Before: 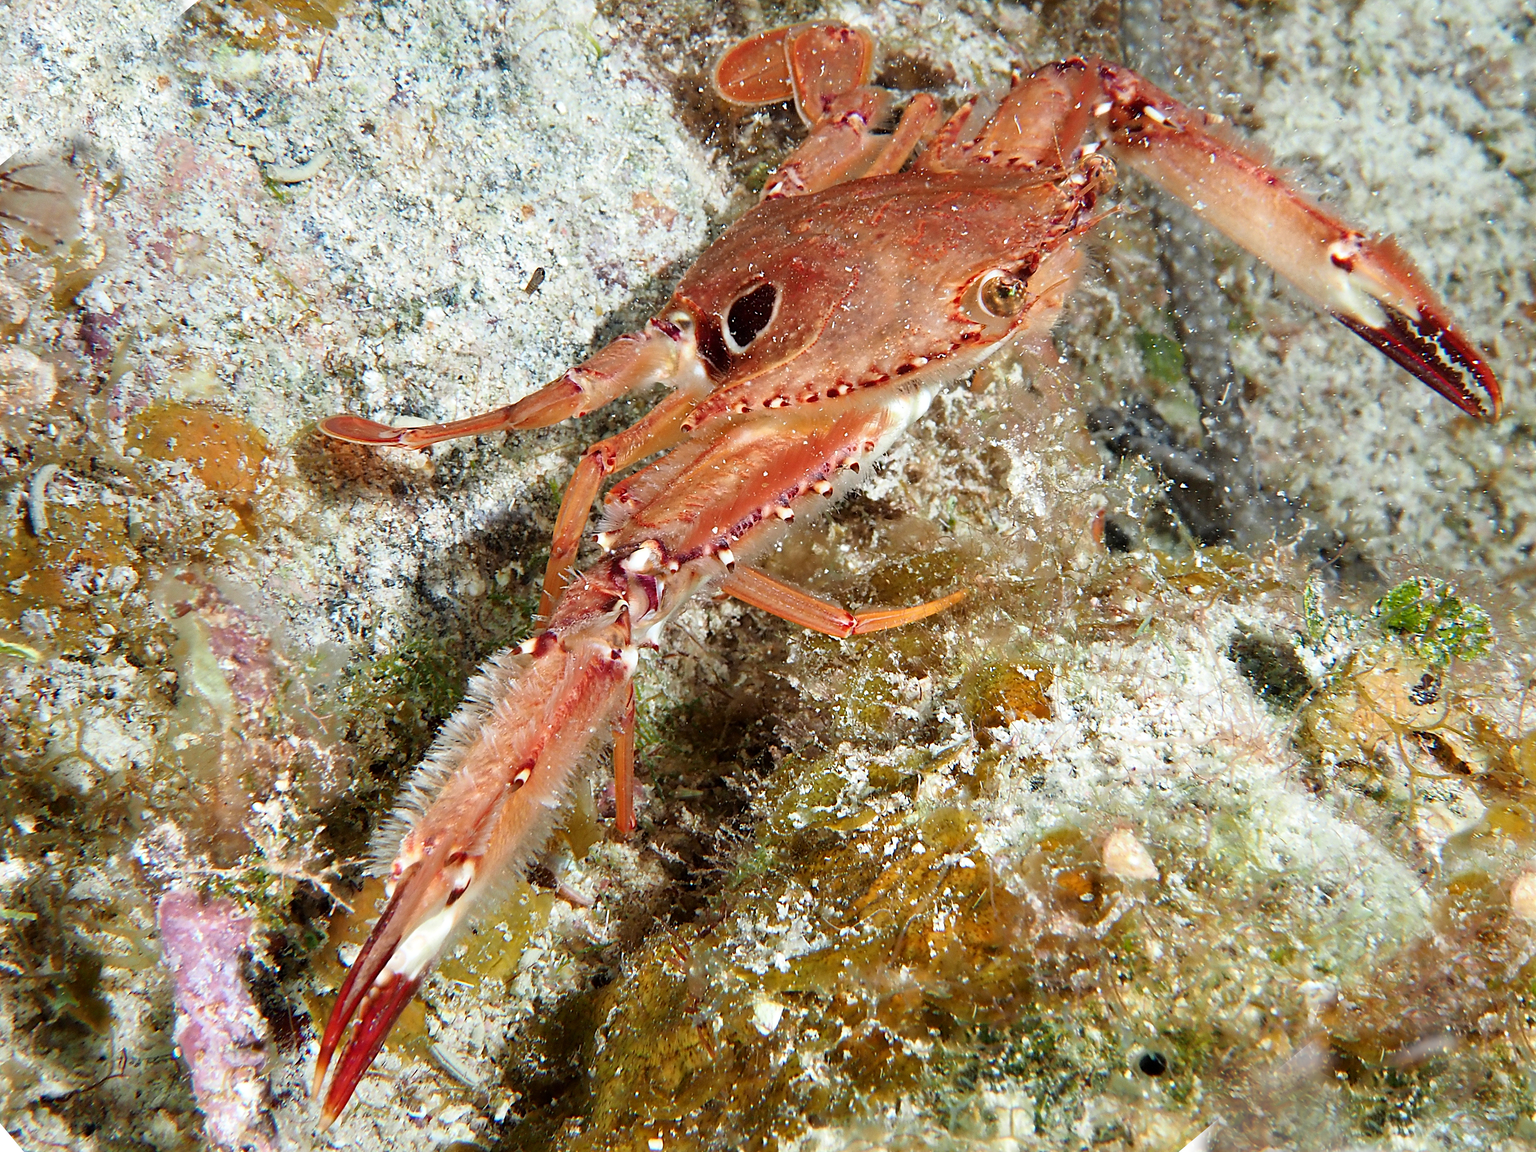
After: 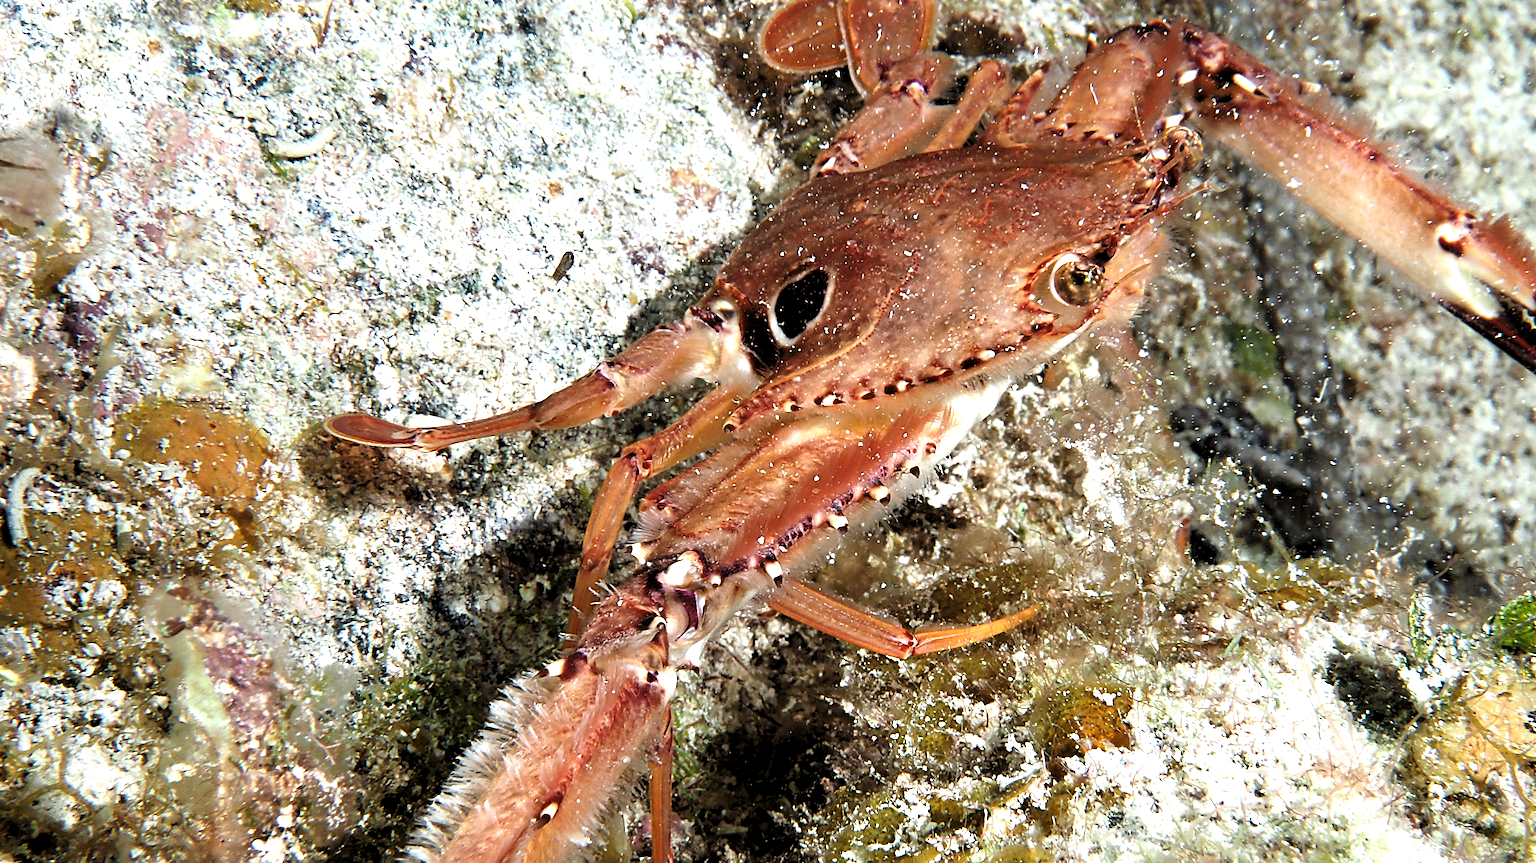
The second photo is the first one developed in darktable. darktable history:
crop: left 1.524%, top 3.418%, right 7.56%, bottom 28.443%
levels: levels [0.129, 0.519, 0.867]
